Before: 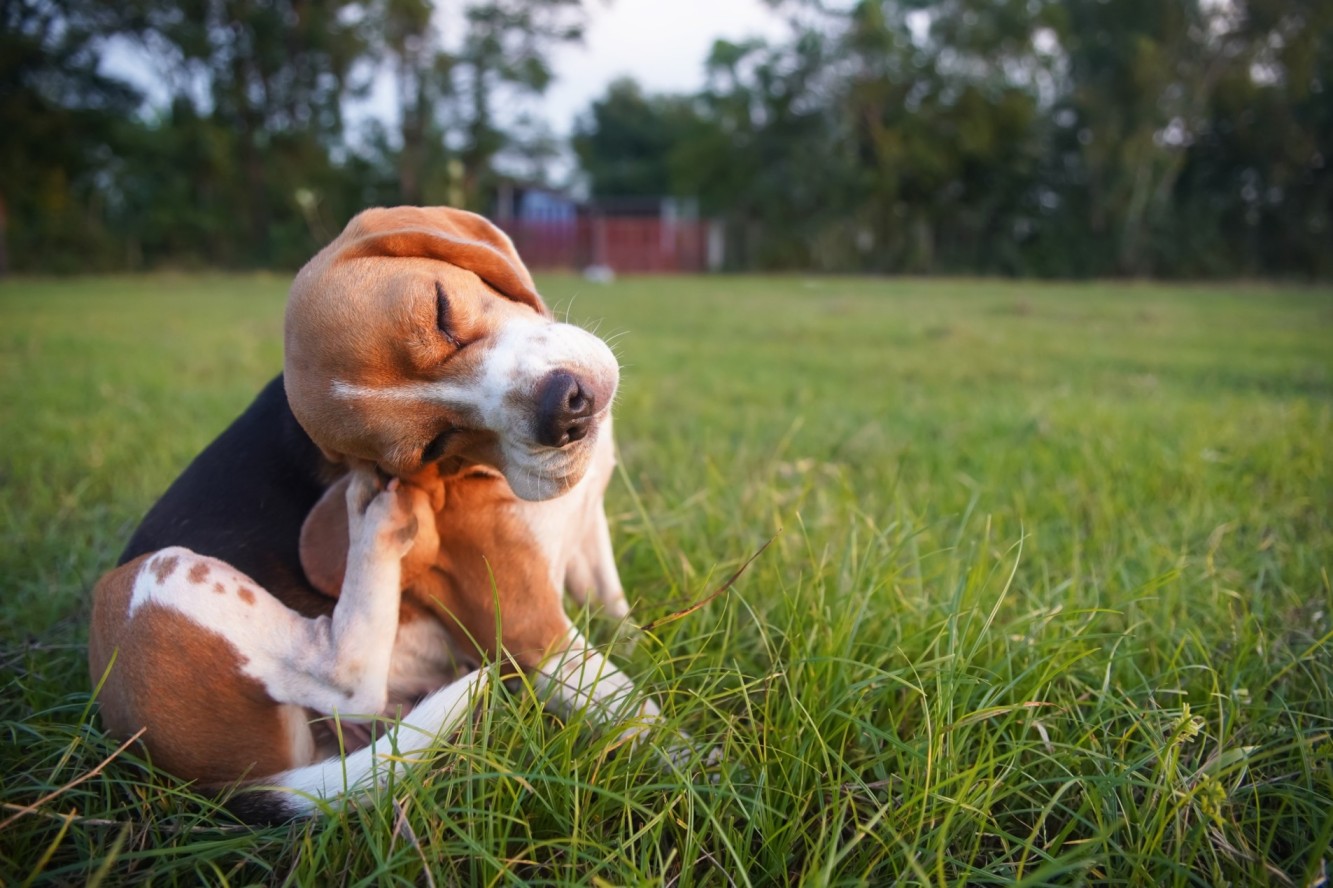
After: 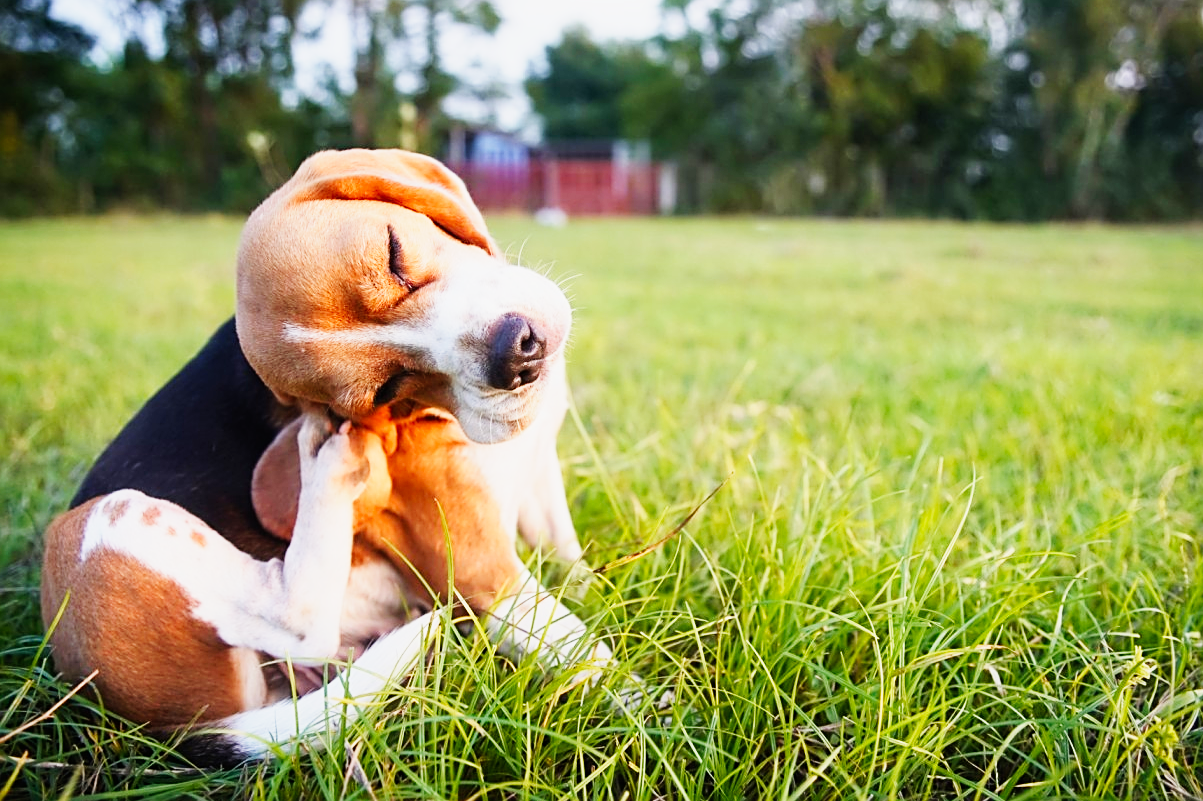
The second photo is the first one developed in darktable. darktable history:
crop: left 3.629%, top 6.452%, right 6.077%, bottom 3.261%
tone equalizer: -8 EV -0.002 EV, -7 EV 0.004 EV, -6 EV -0.036 EV, -5 EV 0.012 EV, -4 EV -0.013 EV, -3 EV 0.031 EV, -2 EV -0.068 EV, -1 EV -0.299 EV, +0 EV -0.561 EV, edges refinement/feathering 500, mask exposure compensation -1.57 EV, preserve details no
sharpen: on, module defaults
base curve: curves: ch0 [(0, 0) (0, 0.001) (0.001, 0.001) (0.004, 0.002) (0.007, 0.004) (0.015, 0.013) (0.033, 0.045) (0.052, 0.096) (0.075, 0.17) (0.099, 0.241) (0.163, 0.42) (0.219, 0.55) (0.259, 0.616) (0.327, 0.722) (0.365, 0.765) (0.522, 0.873) (0.547, 0.881) (0.689, 0.919) (0.826, 0.952) (1, 1)], preserve colors none
